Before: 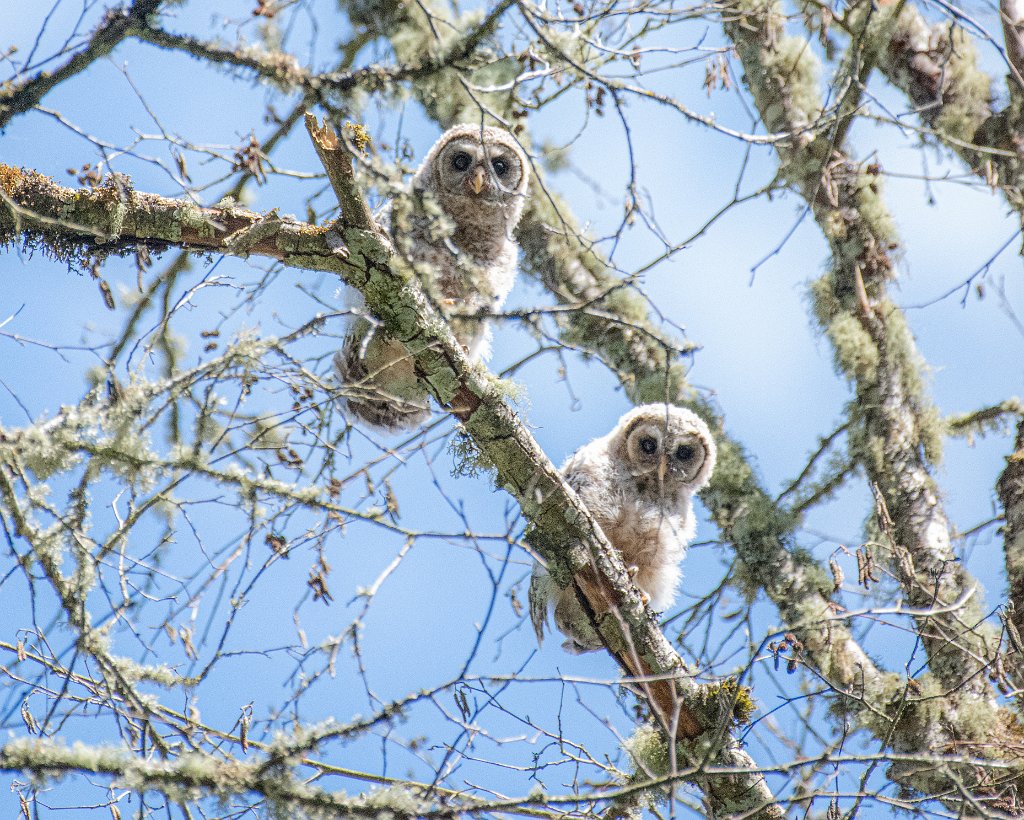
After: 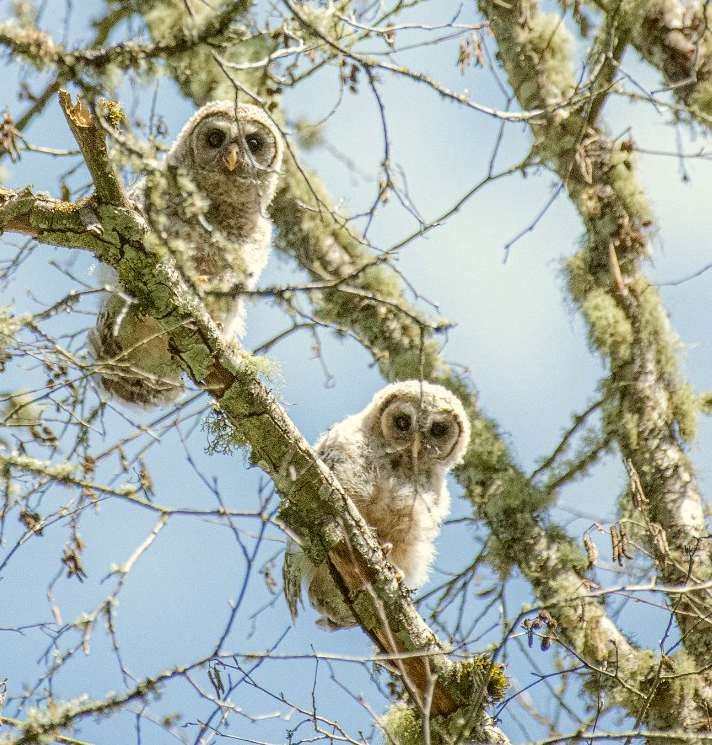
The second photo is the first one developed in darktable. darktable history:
sharpen: radius 2.883, amount 0.868, threshold 47.523
color correction: highlights a* -1.43, highlights b* 10.12, shadows a* 0.395, shadows b* 19.35
crop and rotate: left 24.034%, top 2.838%, right 6.406%, bottom 6.299%
exposure: compensate highlight preservation false
